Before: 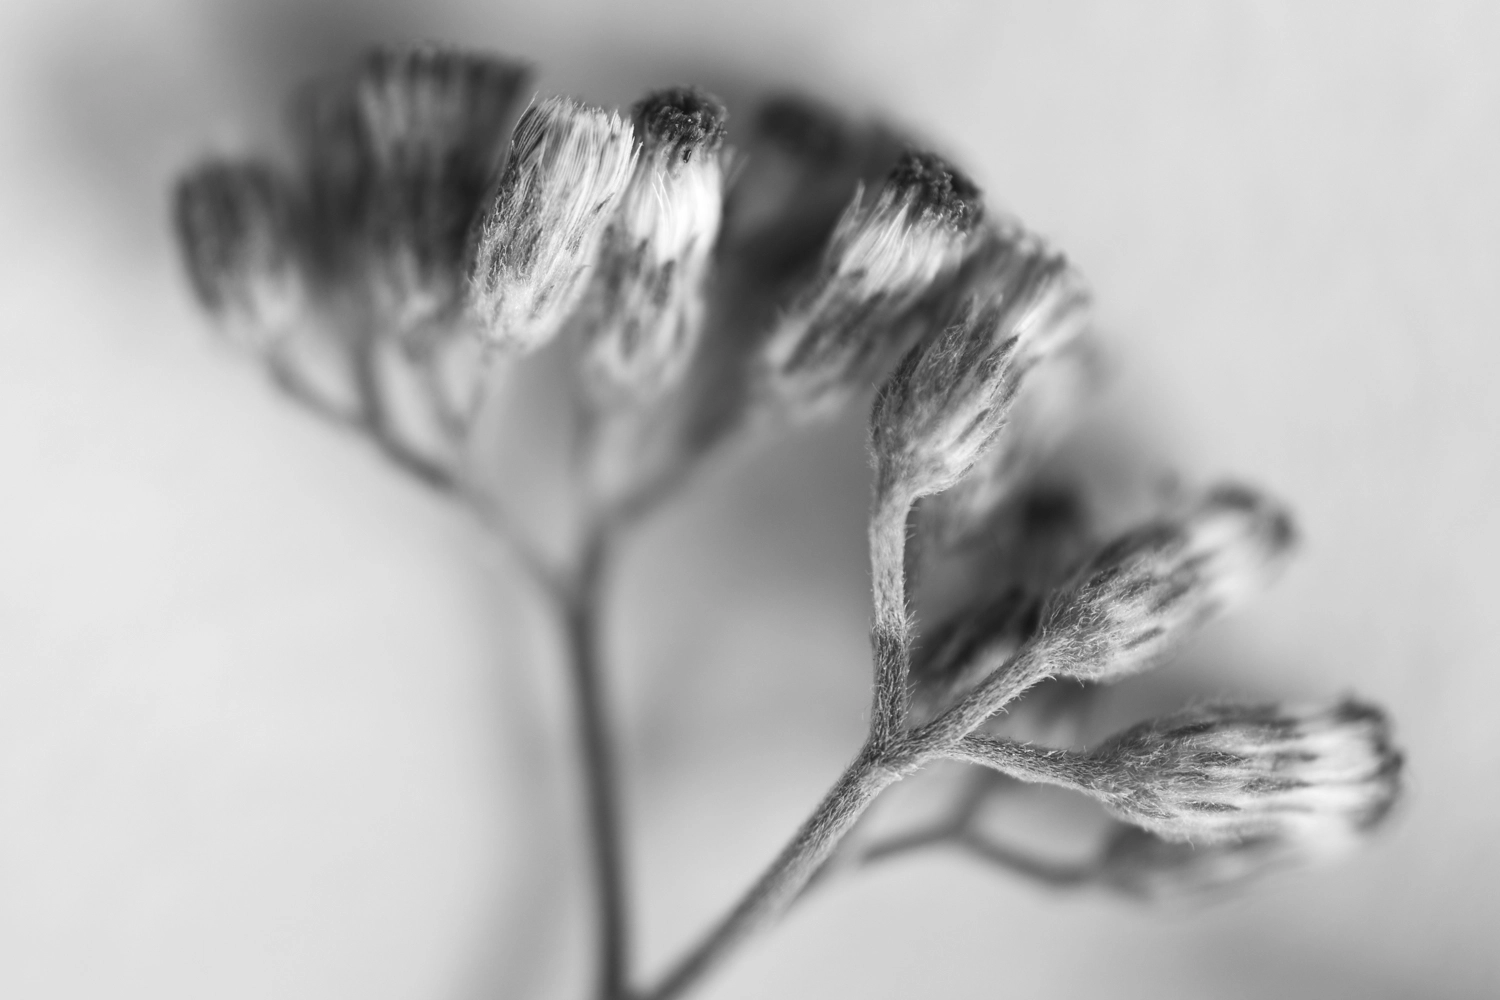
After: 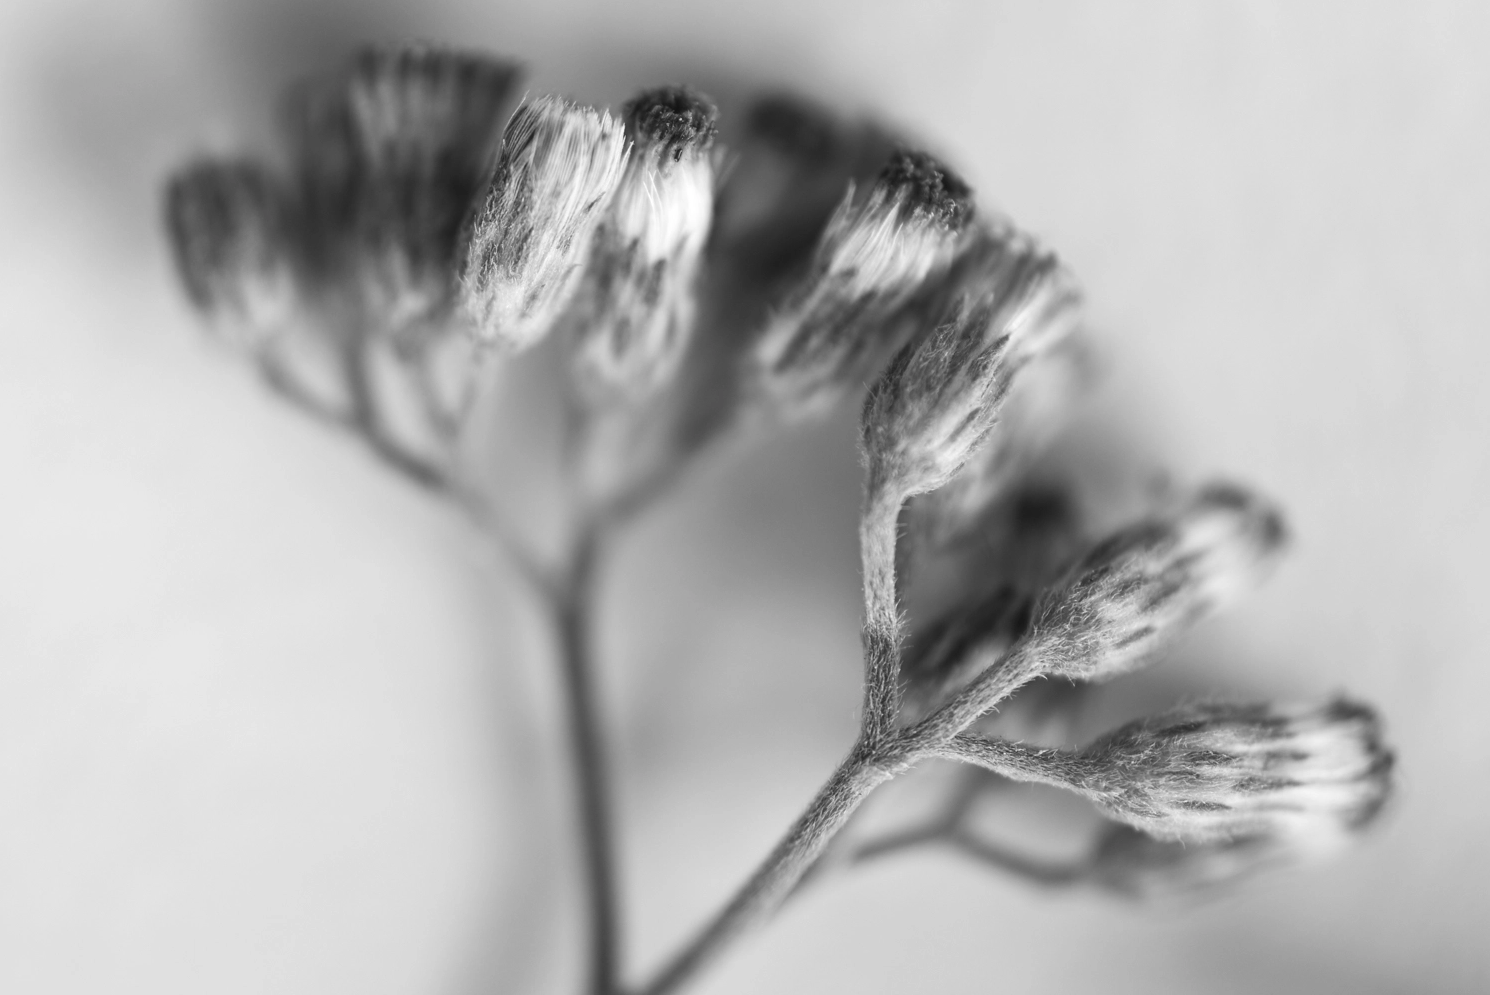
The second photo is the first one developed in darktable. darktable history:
crop and rotate: left 0.614%, top 0.179%, bottom 0.309%
color zones: curves: ch0 [(0, 0.65) (0.096, 0.644) (0.221, 0.539) (0.429, 0.5) (0.571, 0.5) (0.714, 0.5) (0.857, 0.5) (1, 0.65)]; ch1 [(0, 0.5) (0.143, 0.5) (0.257, -0.002) (0.429, 0.04) (0.571, -0.001) (0.714, -0.015) (0.857, 0.024) (1, 0.5)]
